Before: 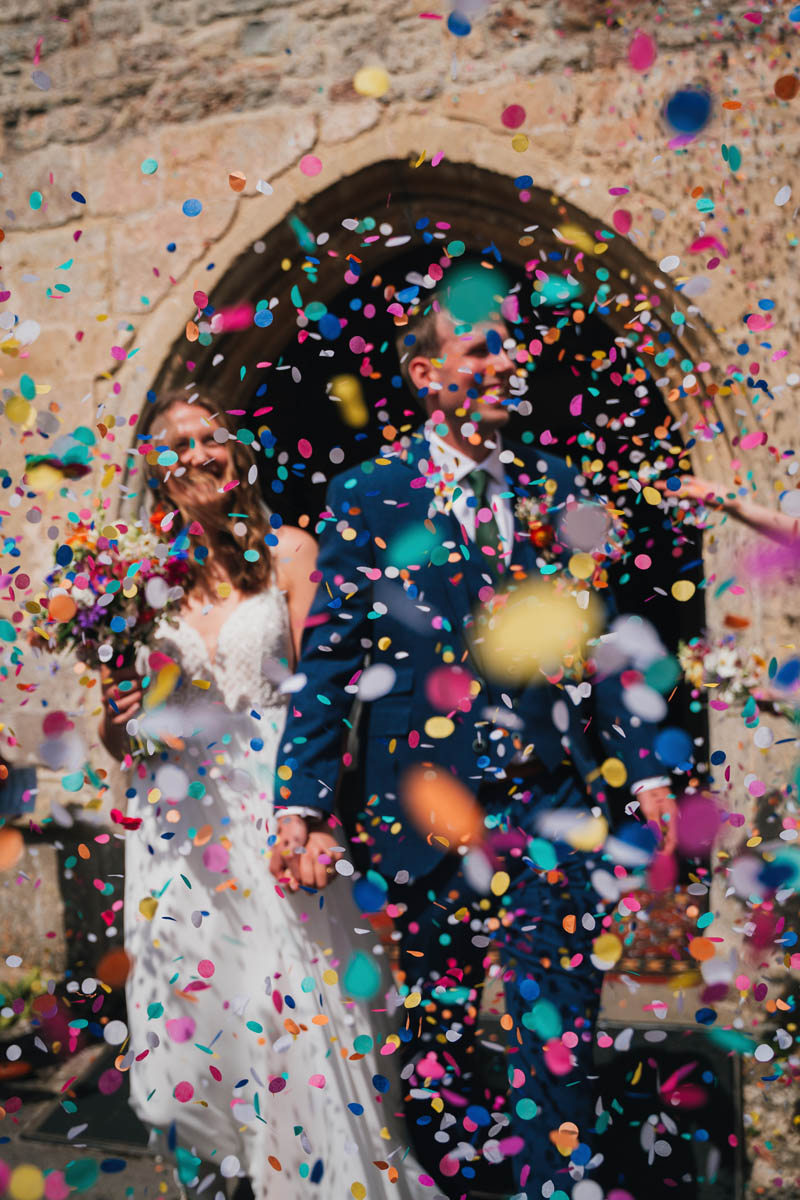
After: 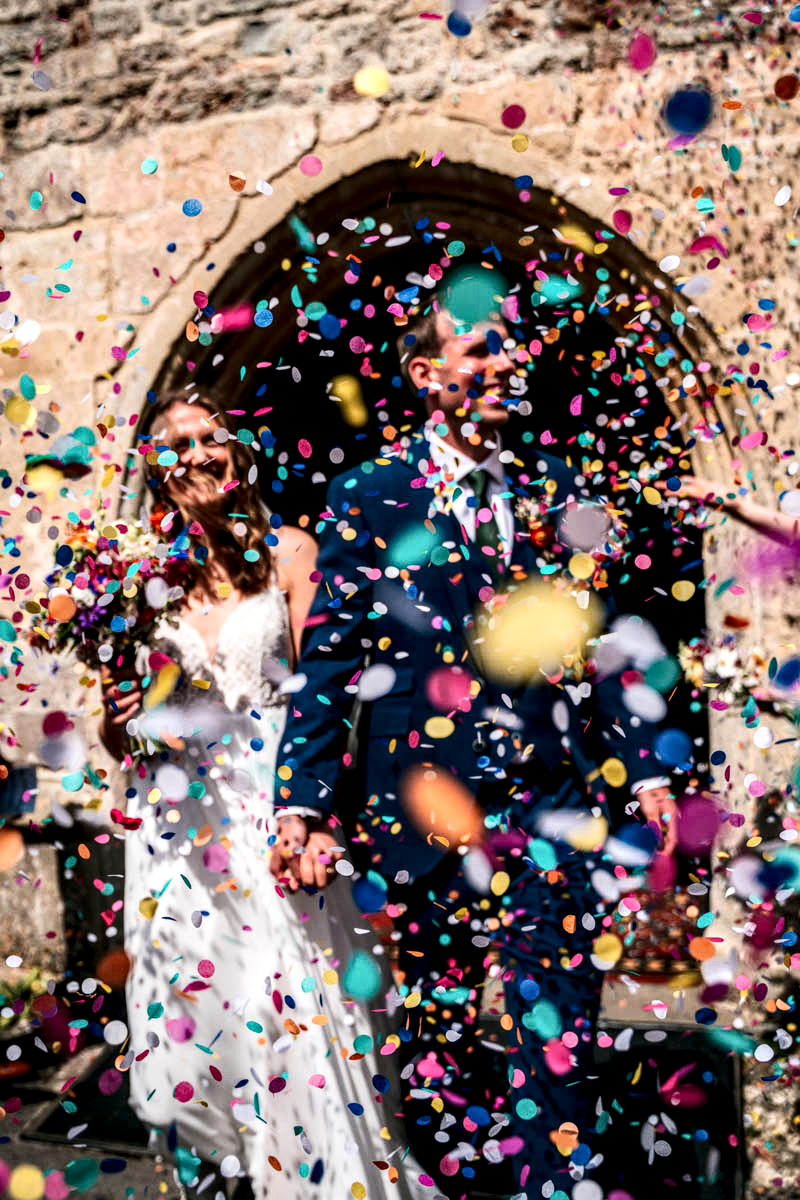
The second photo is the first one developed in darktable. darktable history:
local contrast: highlights 20%, shadows 70%, detail 170%
exposure: black level correction 0, compensate exposure bias true, compensate highlight preservation false
contrast brightness saturation: contrast 0.22
